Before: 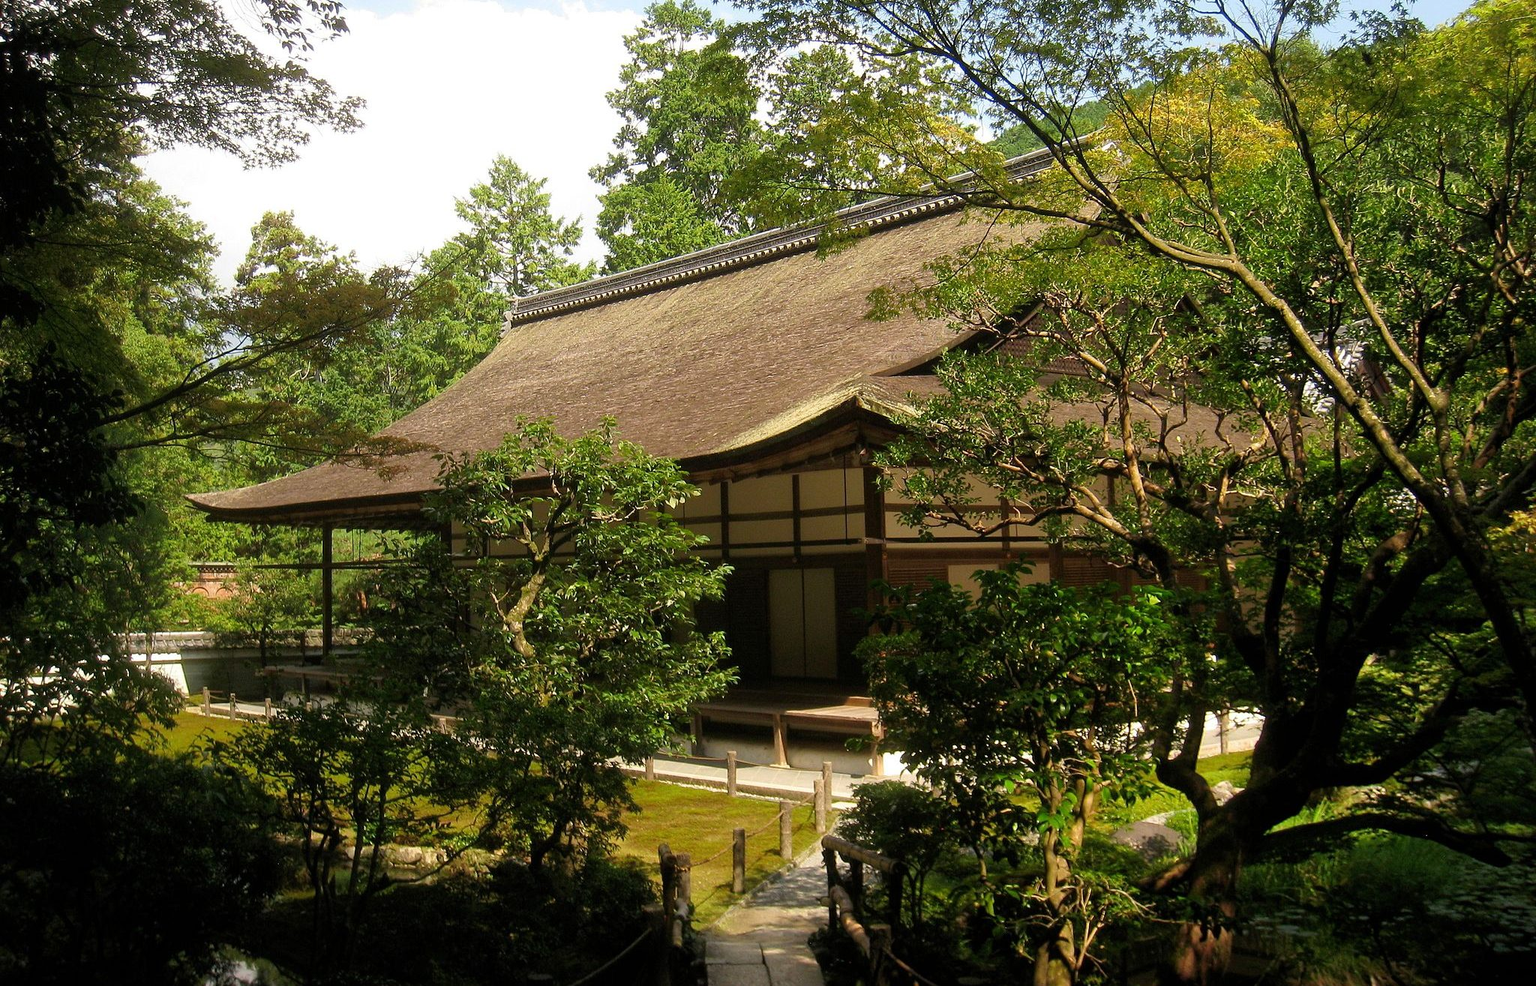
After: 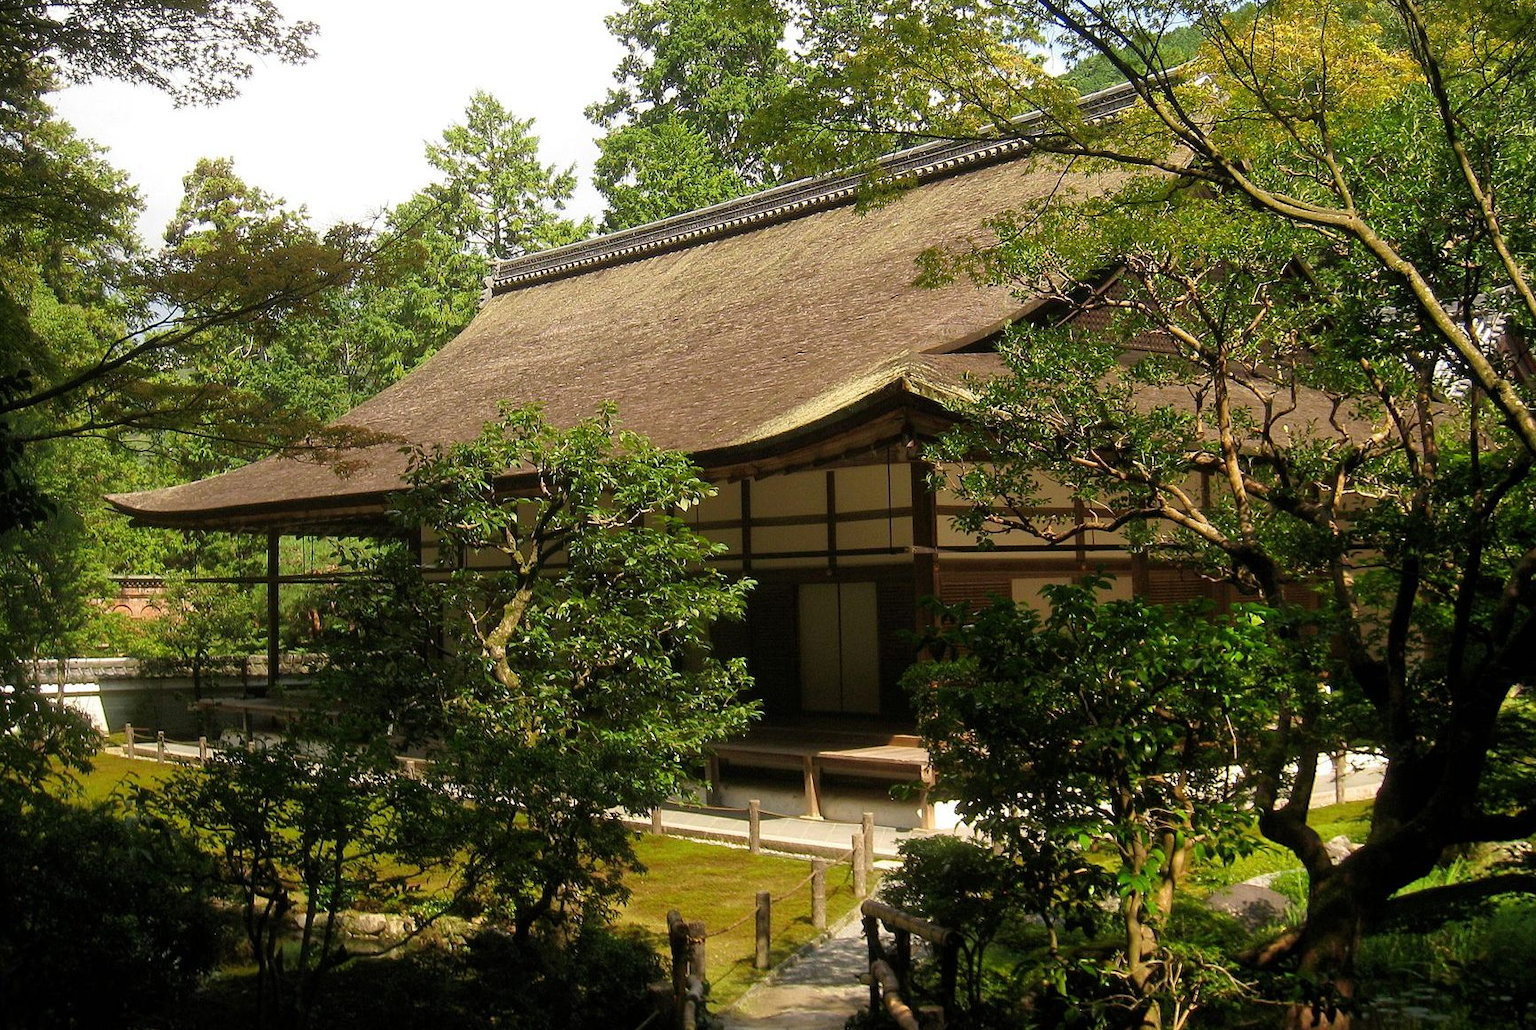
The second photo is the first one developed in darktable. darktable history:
crop: left 6.356%, top 8%, right 9.528%, bottom 4.11%
